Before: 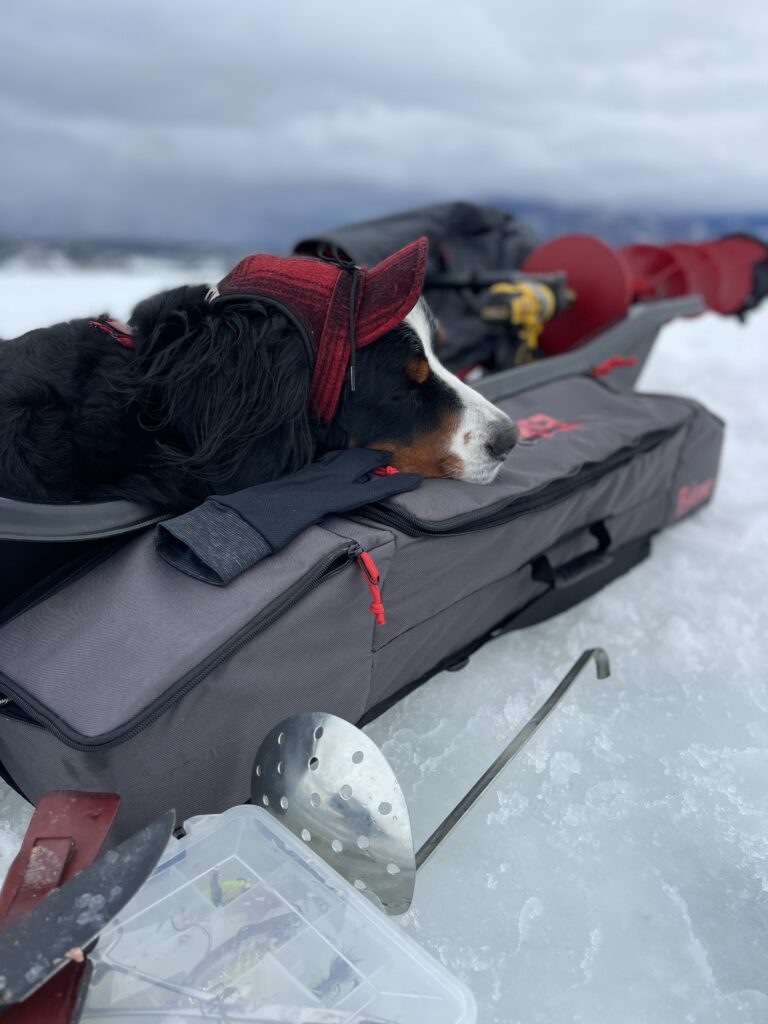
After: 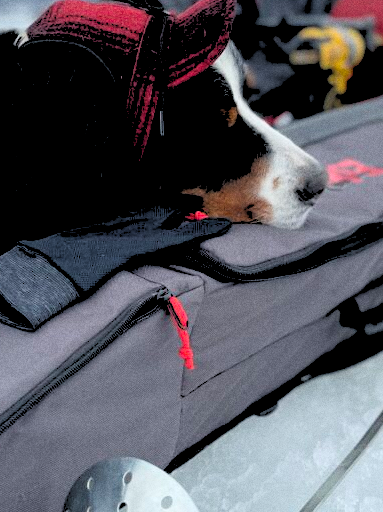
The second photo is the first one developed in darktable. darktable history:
grain: coarseness 0.09 ISO
crop: left 25%, top 25%, right 25%, bottom 25%
rgb levels: levels [[0.027, 0.429, 0.996], [0, 0.5, 1], [0, 0.5, 1]]
